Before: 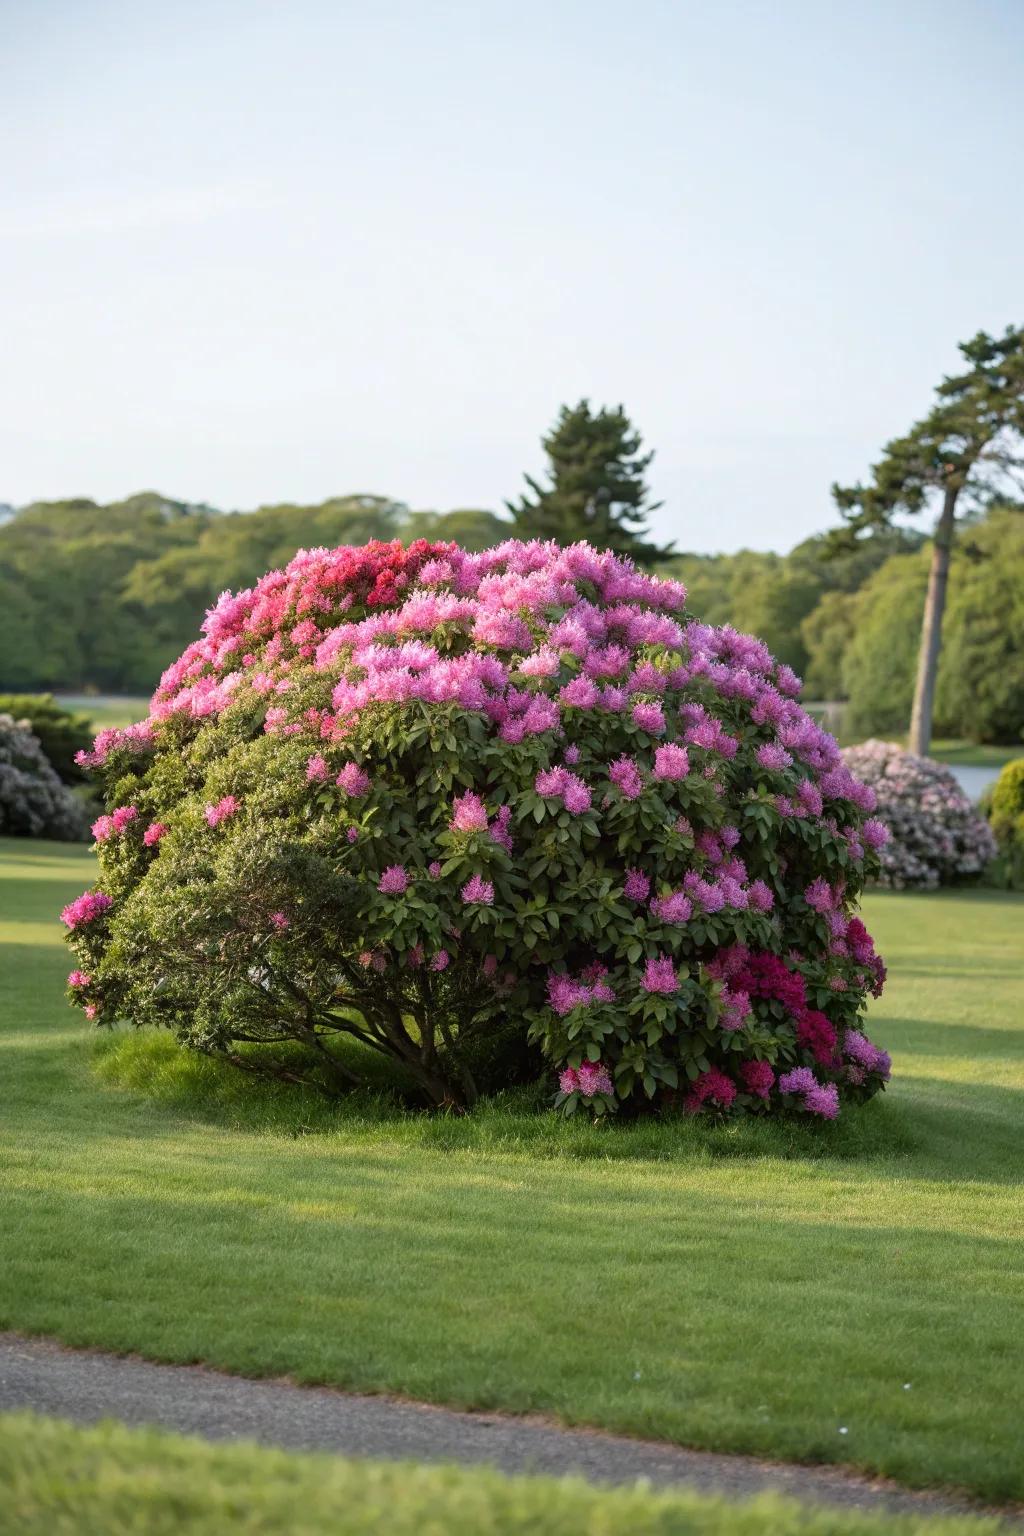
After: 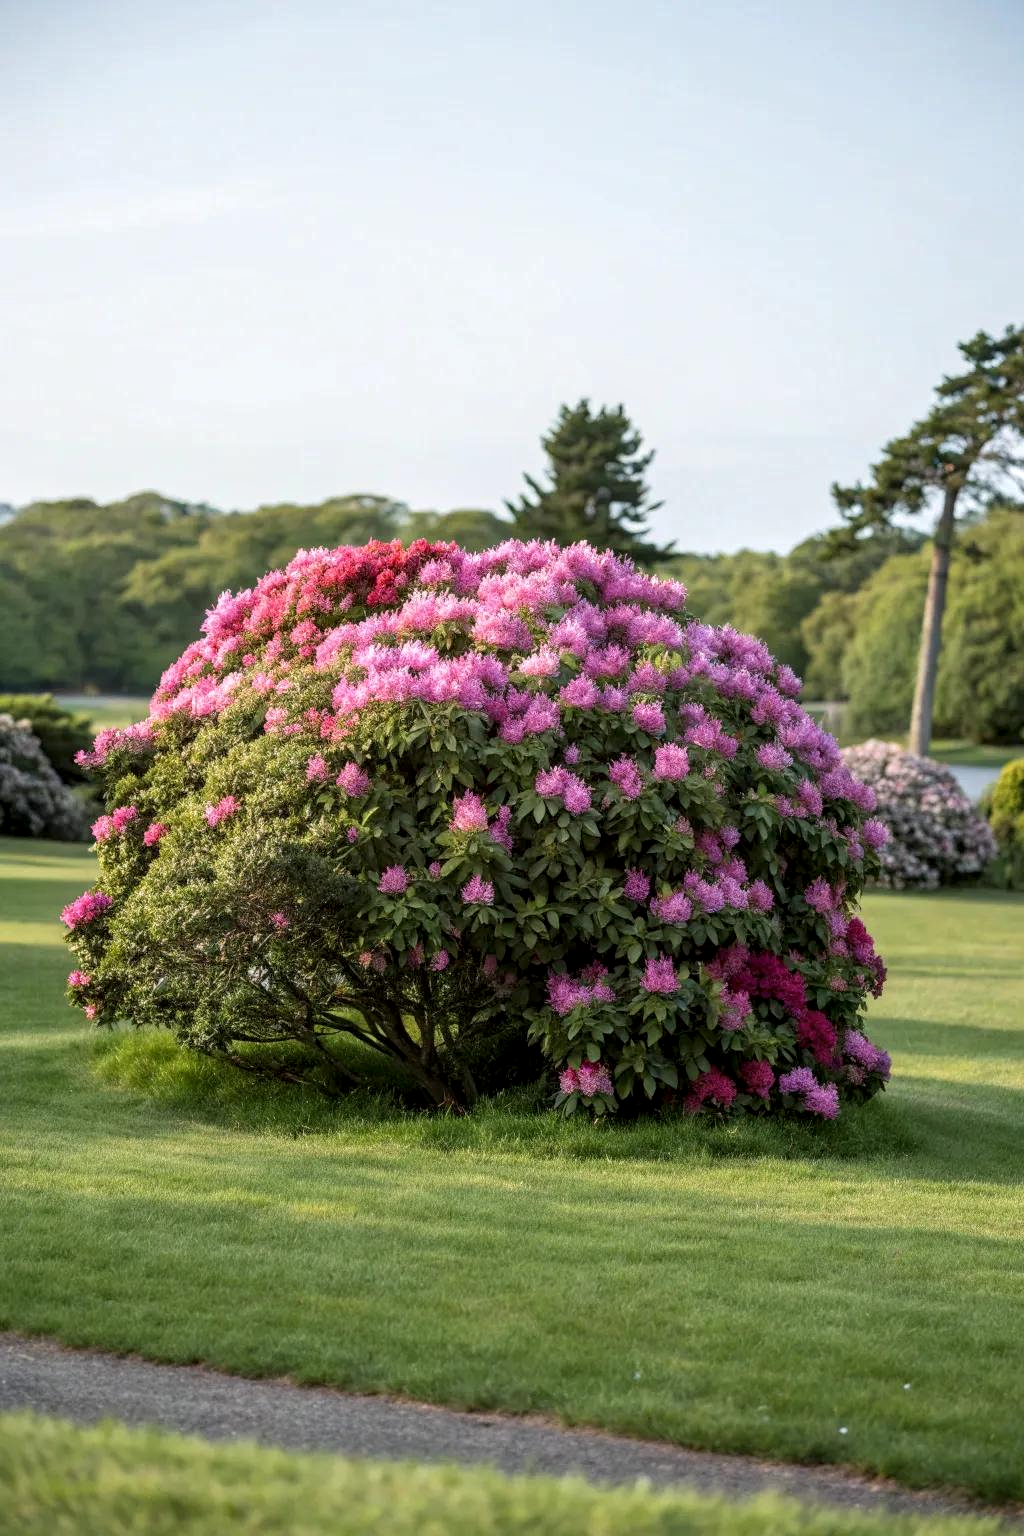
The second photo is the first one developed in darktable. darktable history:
local contrast: detail 130%
tone equalizer: edges refinement/feathering 500, mask exposure compensation -1.57 EV, preserve details no
